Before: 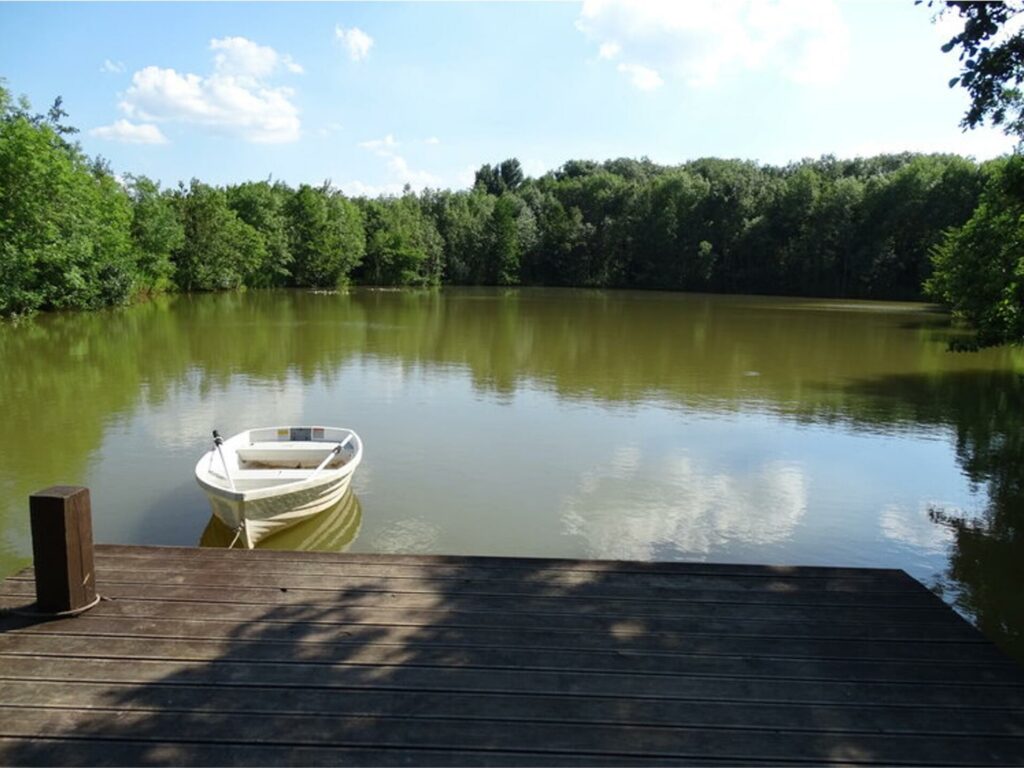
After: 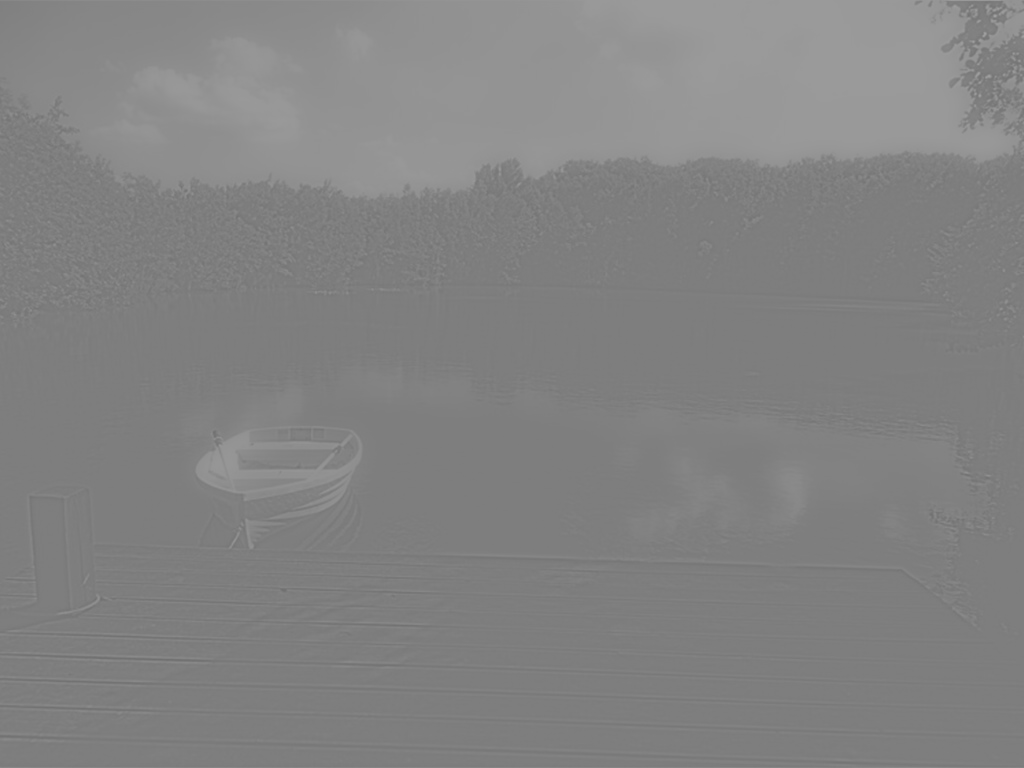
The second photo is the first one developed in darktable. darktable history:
highpass: sharpness 5.84%, contrast boost 8.44%
soften: on, module defaults
exposure: black level correction 0, exposure 1.1 EV, compensate highlight preservation false
